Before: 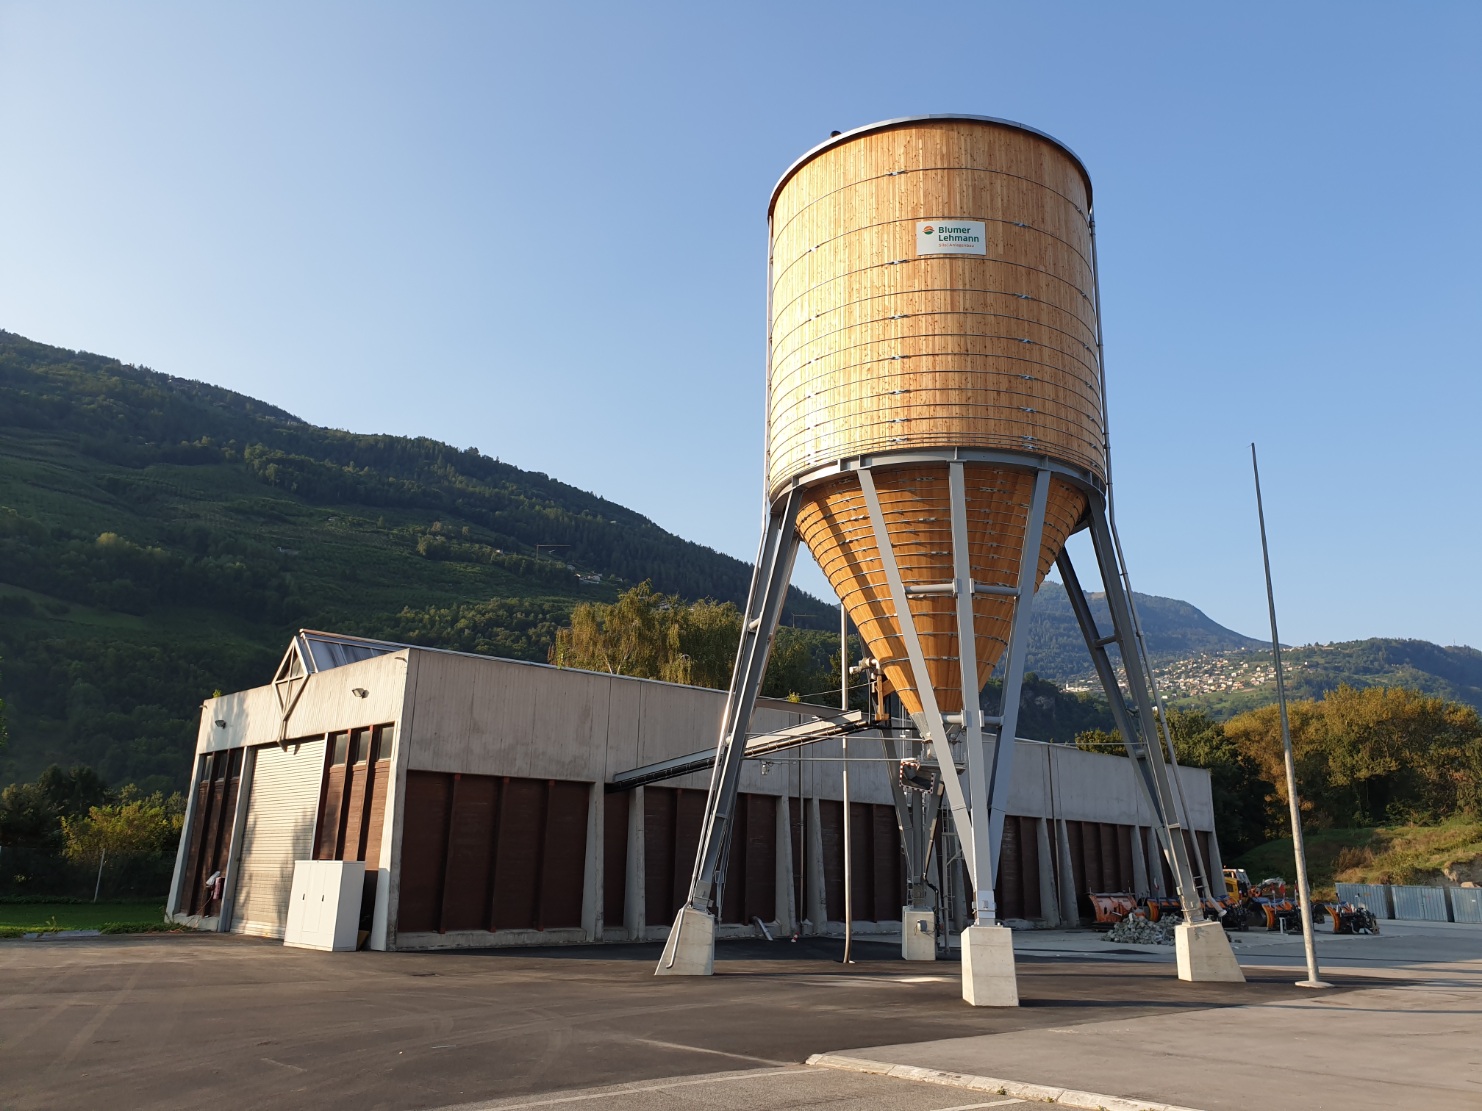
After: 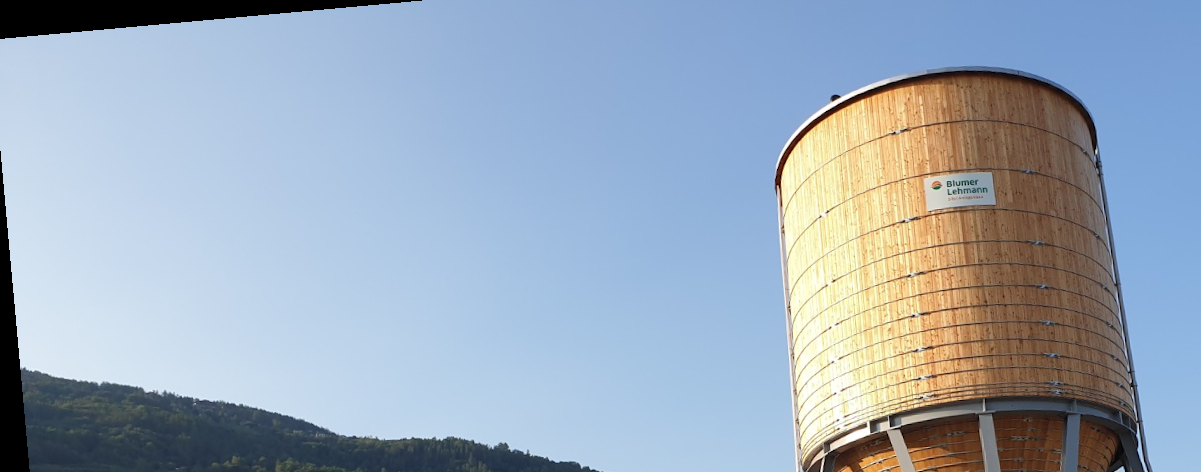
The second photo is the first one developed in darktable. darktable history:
crop: left 0.579%, top 7.627%, right 23.167%, bottom 54.275%
rotate and perspective: rotation -5.2°, automatic cropping off
